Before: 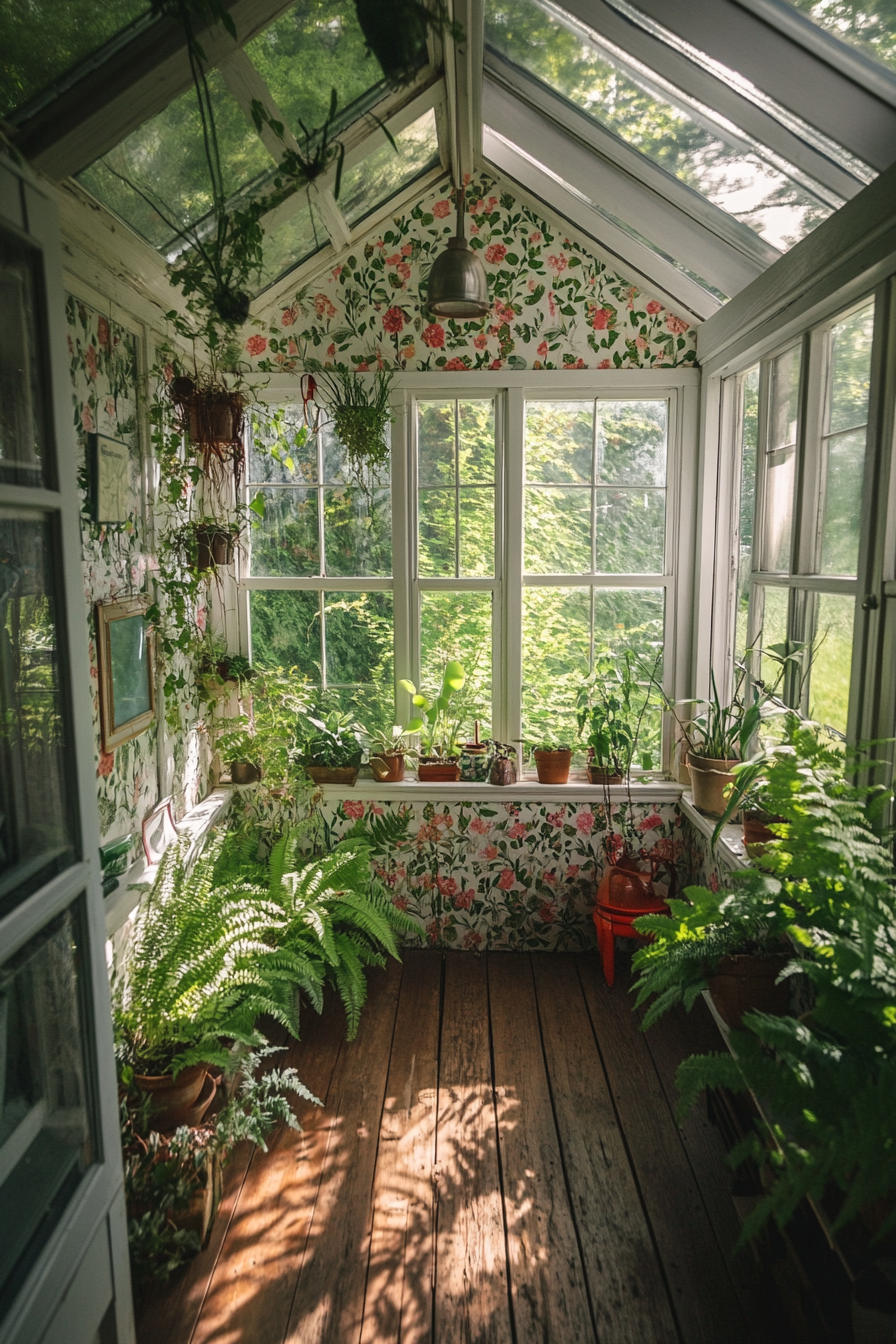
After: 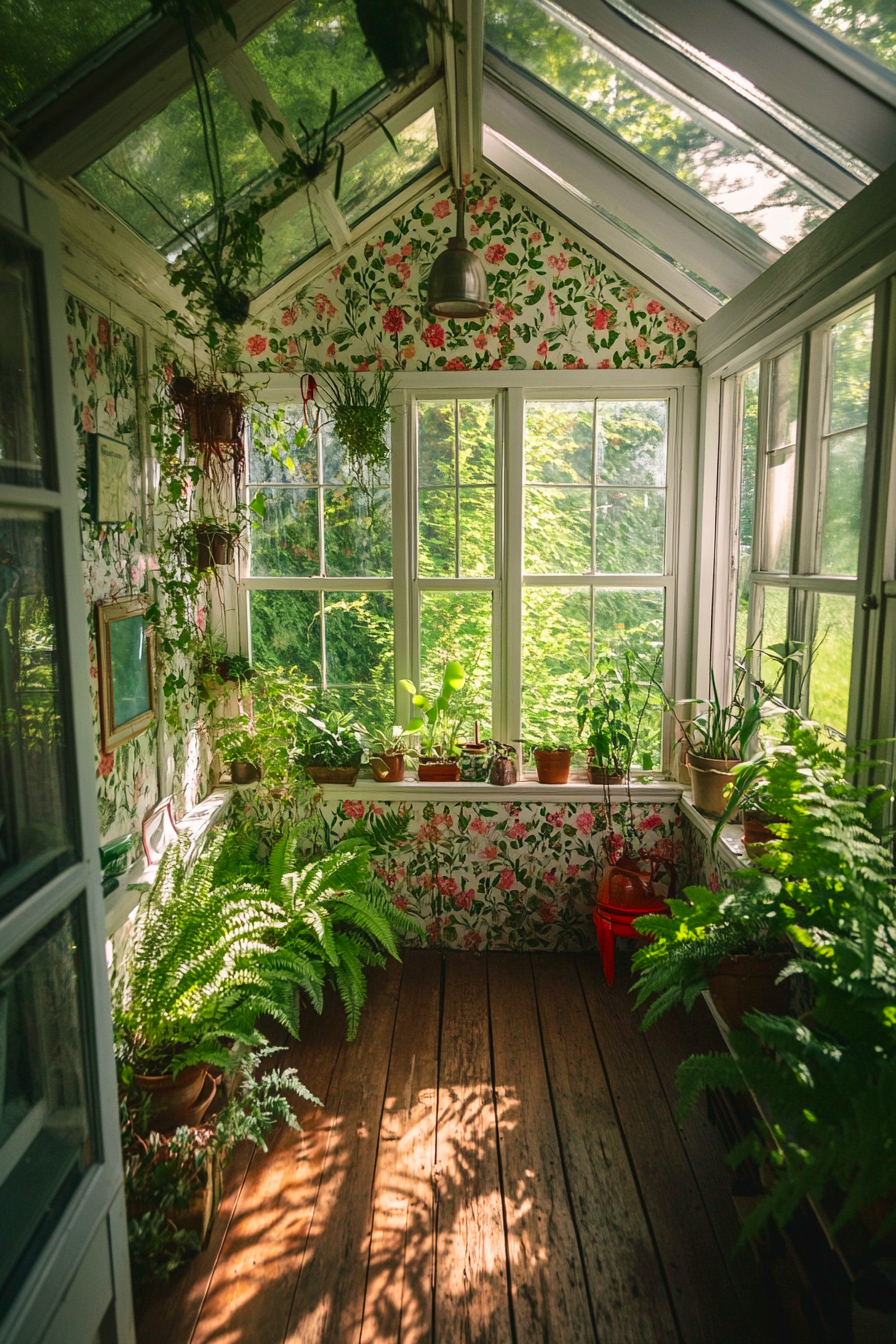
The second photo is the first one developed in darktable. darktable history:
contrast brightness saturation: contrast 0.093, saturation 0.282
velvia: on, module defaults
